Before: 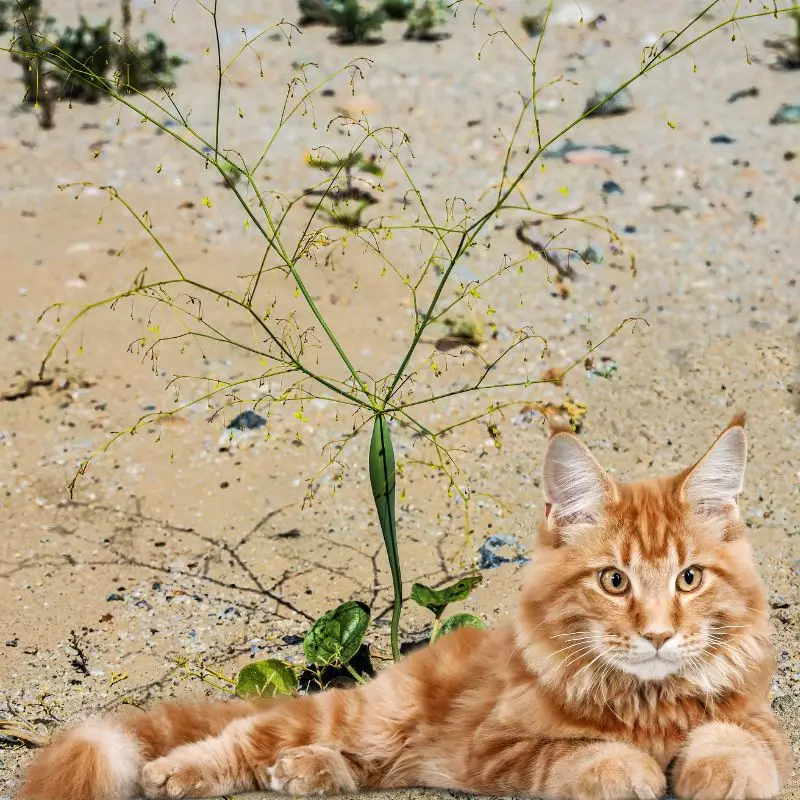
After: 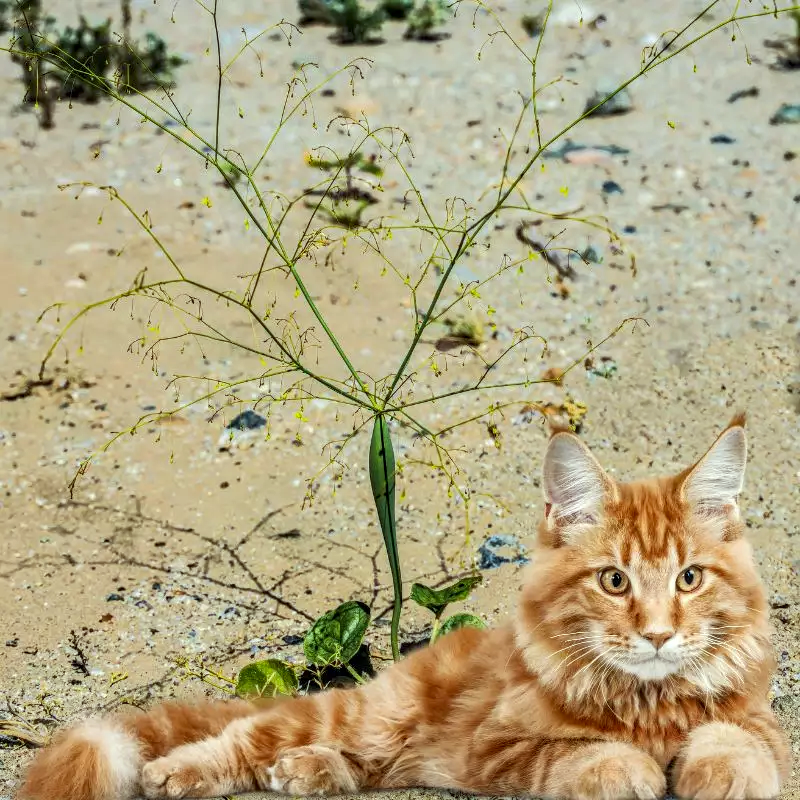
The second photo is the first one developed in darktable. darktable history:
color correction: highlights a* -6.34, highlights b* 0.808
local contrast: on, module defaults
contrast brightness saturation: contrast 0.038, saturation 0.067
